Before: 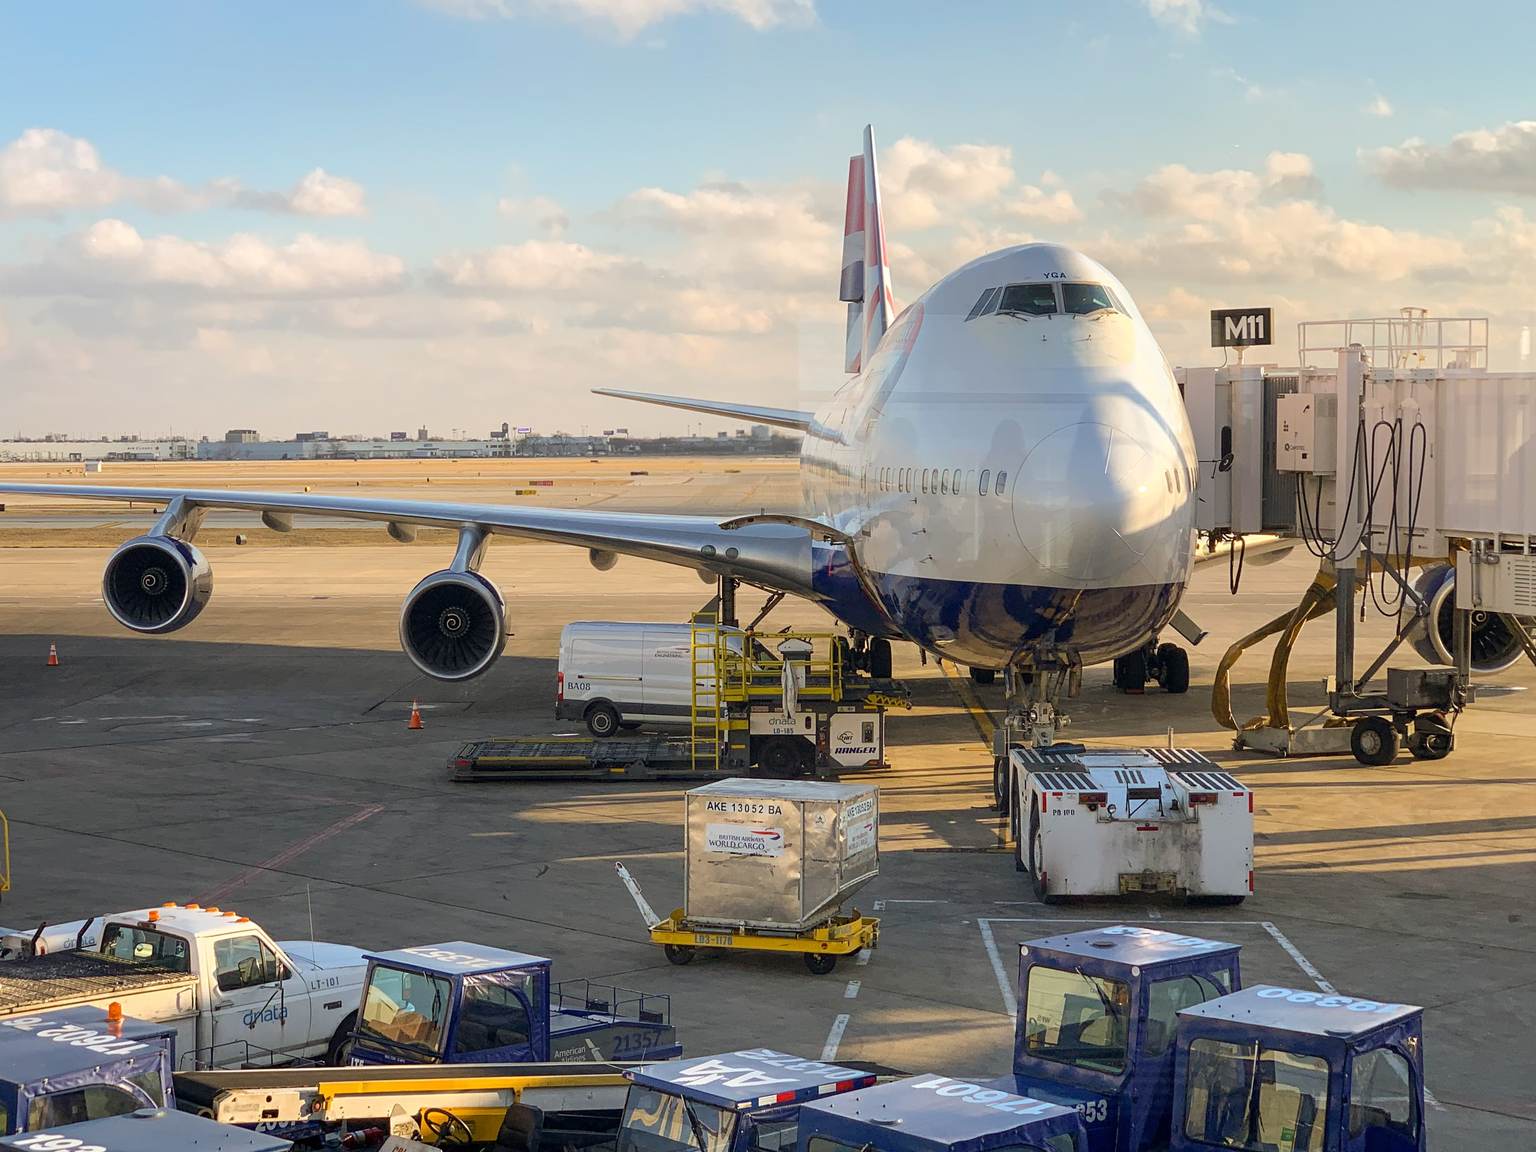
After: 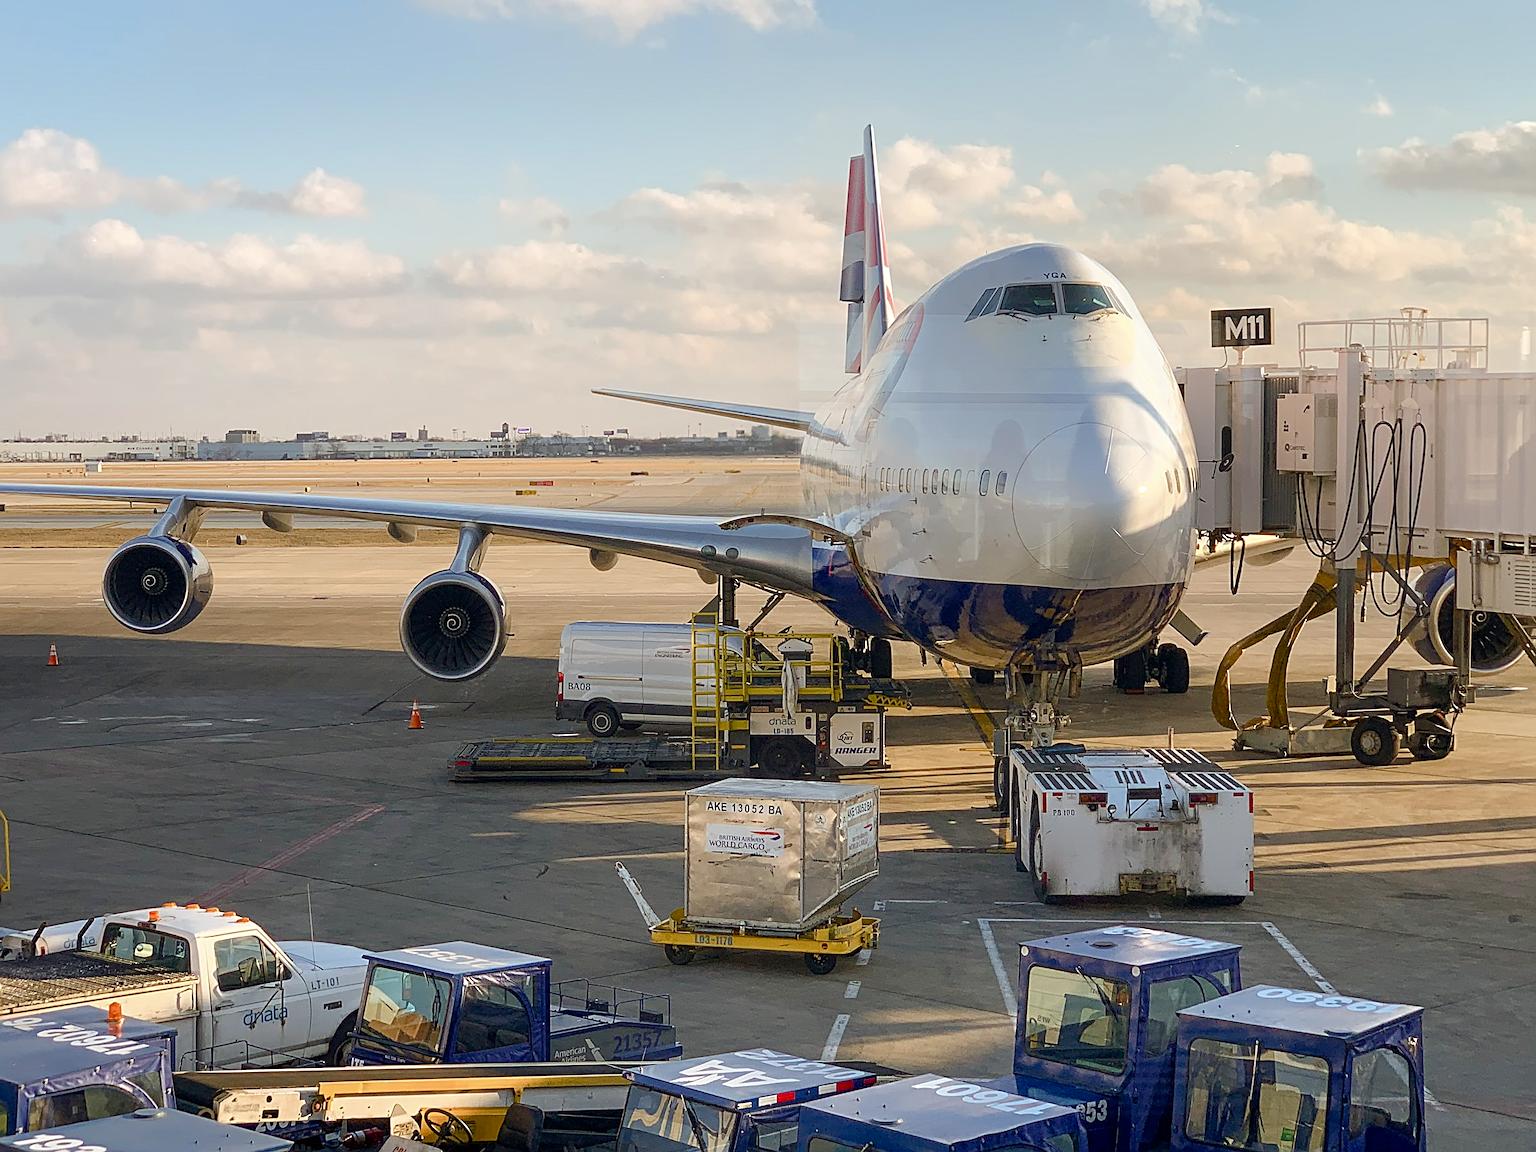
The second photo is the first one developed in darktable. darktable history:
sharpen: on, module defaults
color balance rgb: perceptual saturation grading › global saturation 20%, perceptual saturation grading › highlights -50.526%, perceptual saturation grading › shadows 30.142%
